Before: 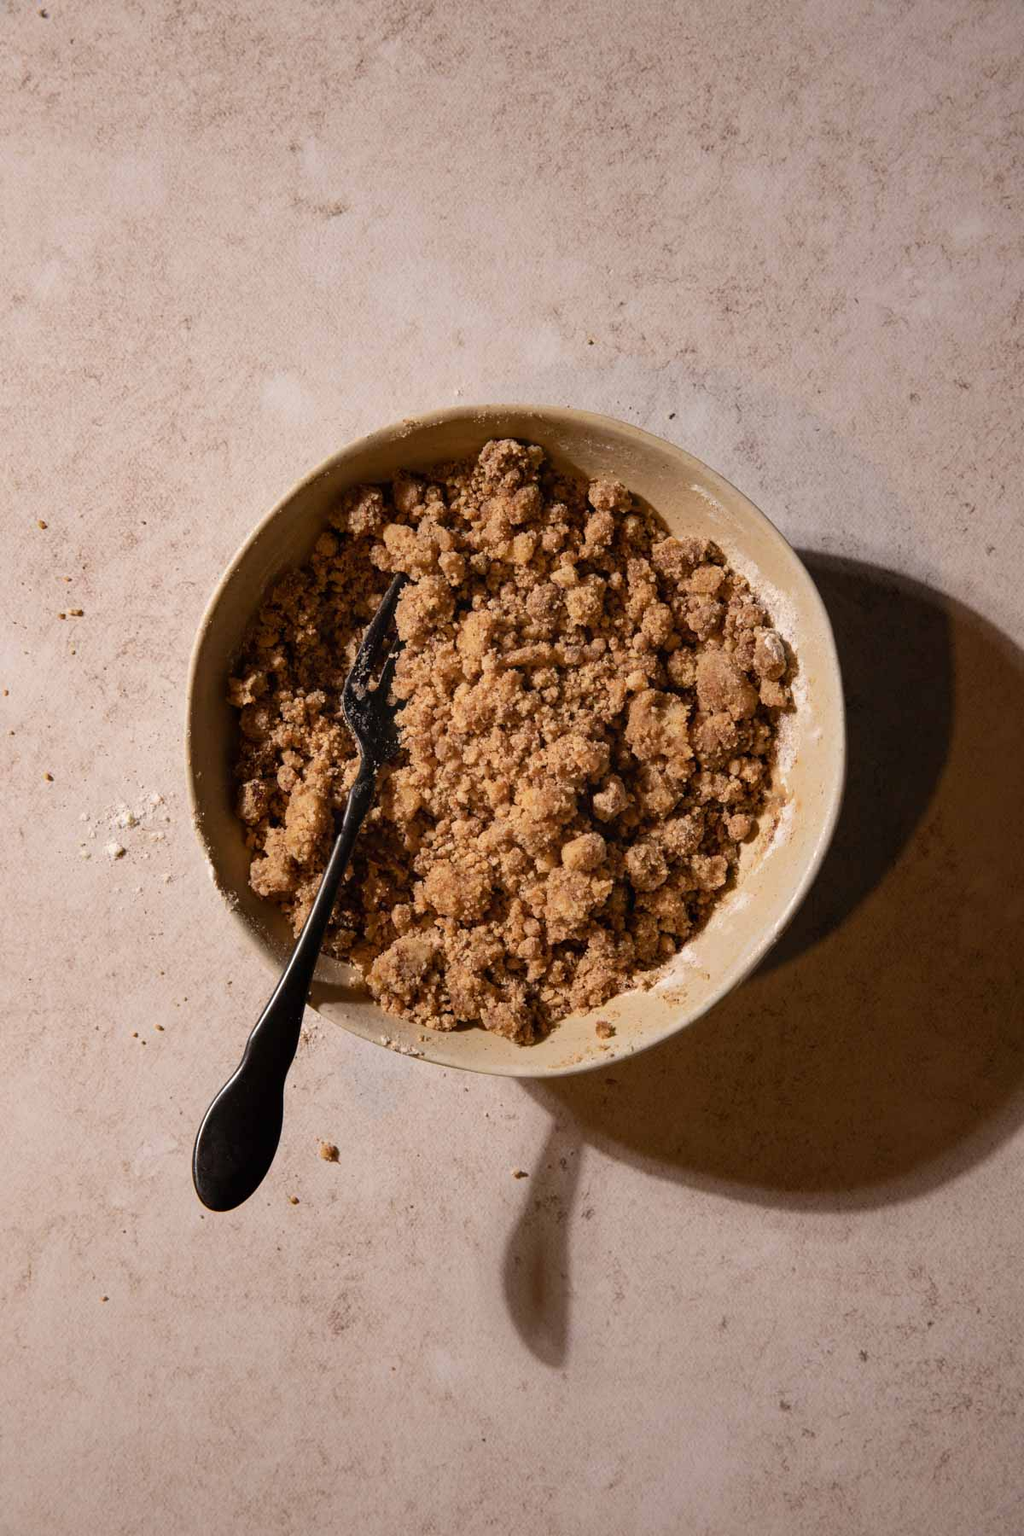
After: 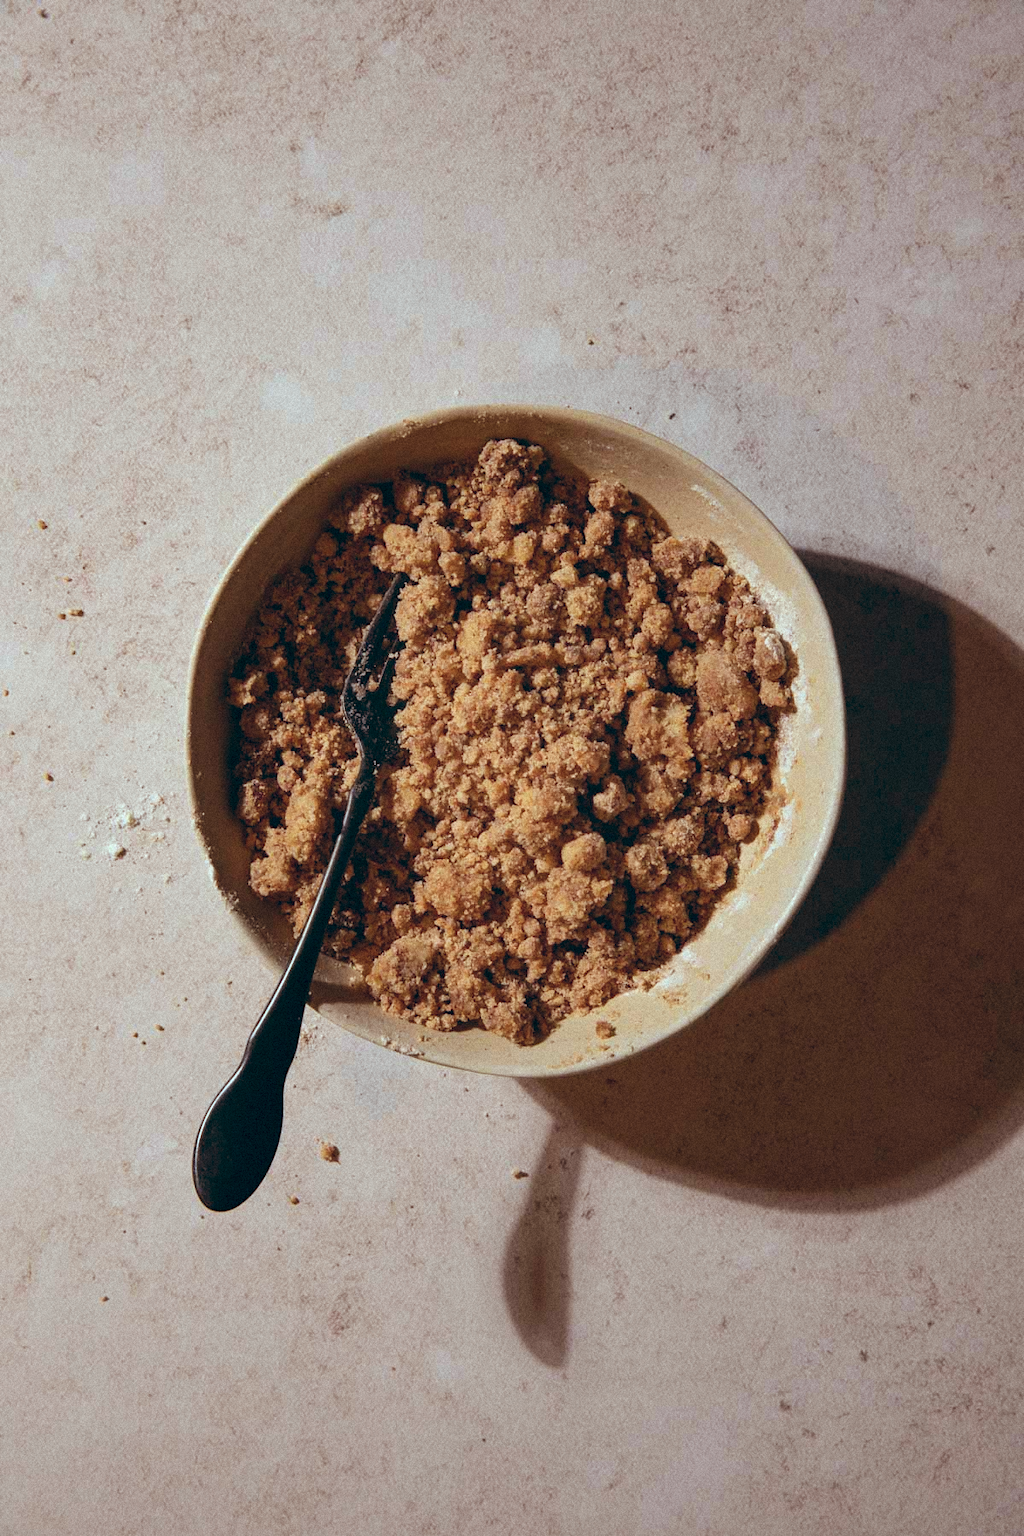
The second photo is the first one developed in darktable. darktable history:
color balance: lift [1.003, 0.993, 1.001, 1.007], gamma [1.018, 1.072, 0.959, 0.928], gain [0.974, 0.873, 1.031, 1.127]
grain: mid-tones bias 0%
